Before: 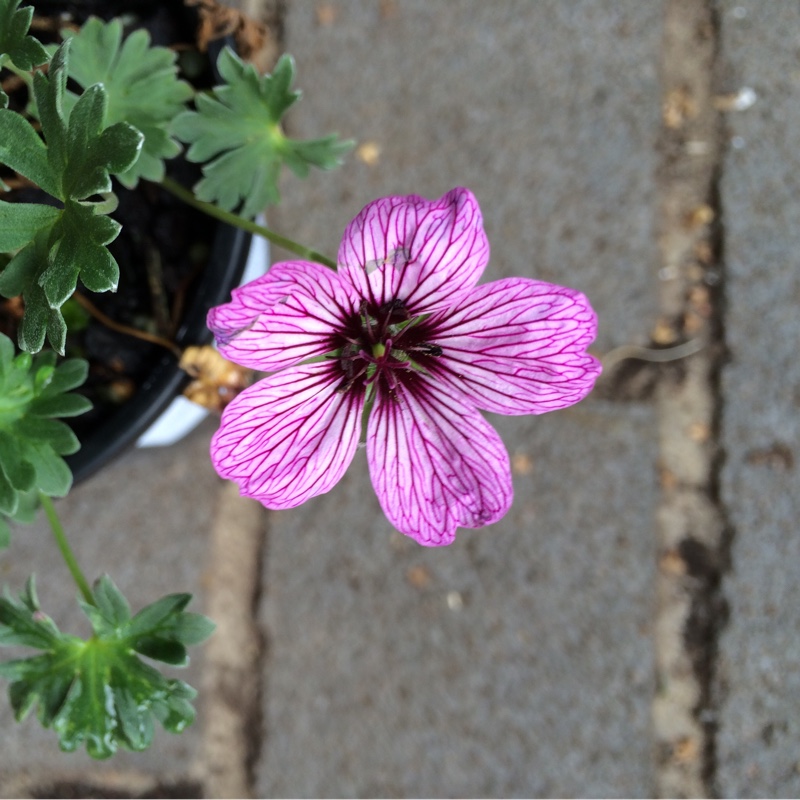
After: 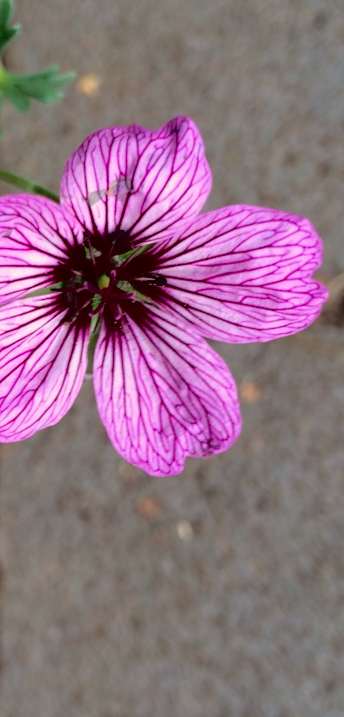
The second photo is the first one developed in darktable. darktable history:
tone curve: curves: ch0 [(0, 0.013) (0.181, 0.074) (0.337, 0.304) (0.498, 0.485) (0.78, 0.742) (0.993, 0.954)]; ch1 [(0, 0) (0.294, 0.184) (0.359, 0.34) (0.362, 0.35) (0.43, 0.41) (0.469, 0.463) (0.495, 0.502) (0.54, 0.563) (0.612, 0.641) (1, 1)]; ch2 [(0, 0) (0.44, 0.437) (0.495, 0.502) (0.524, 0.534) (0.557, 0.56) (0.634, 0.654) (0.728, 0.722) (1, 1)], color space Lab, independent channels, preserve colors none
rotate and perspective: rotation -1.32°, lens shift (horizontal) -0.031, crop left 0.015, crop right 0.985, crop top 0.047, crop bottom 0.982
crop: left 33.452%, top 6.025%, right 23.155%
